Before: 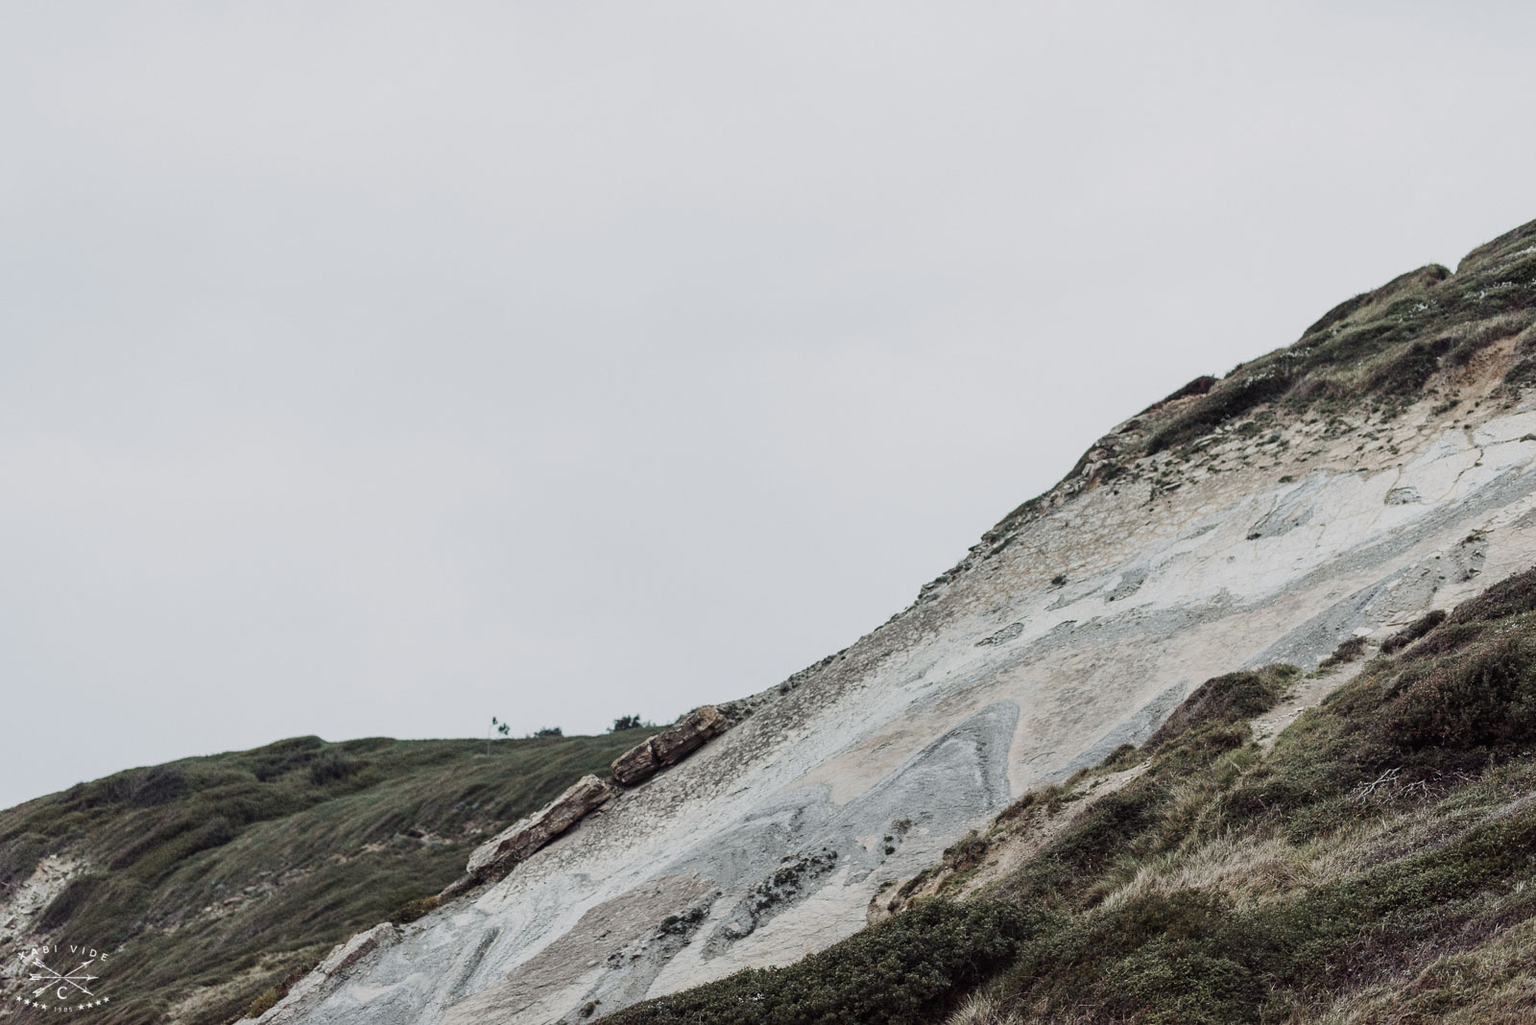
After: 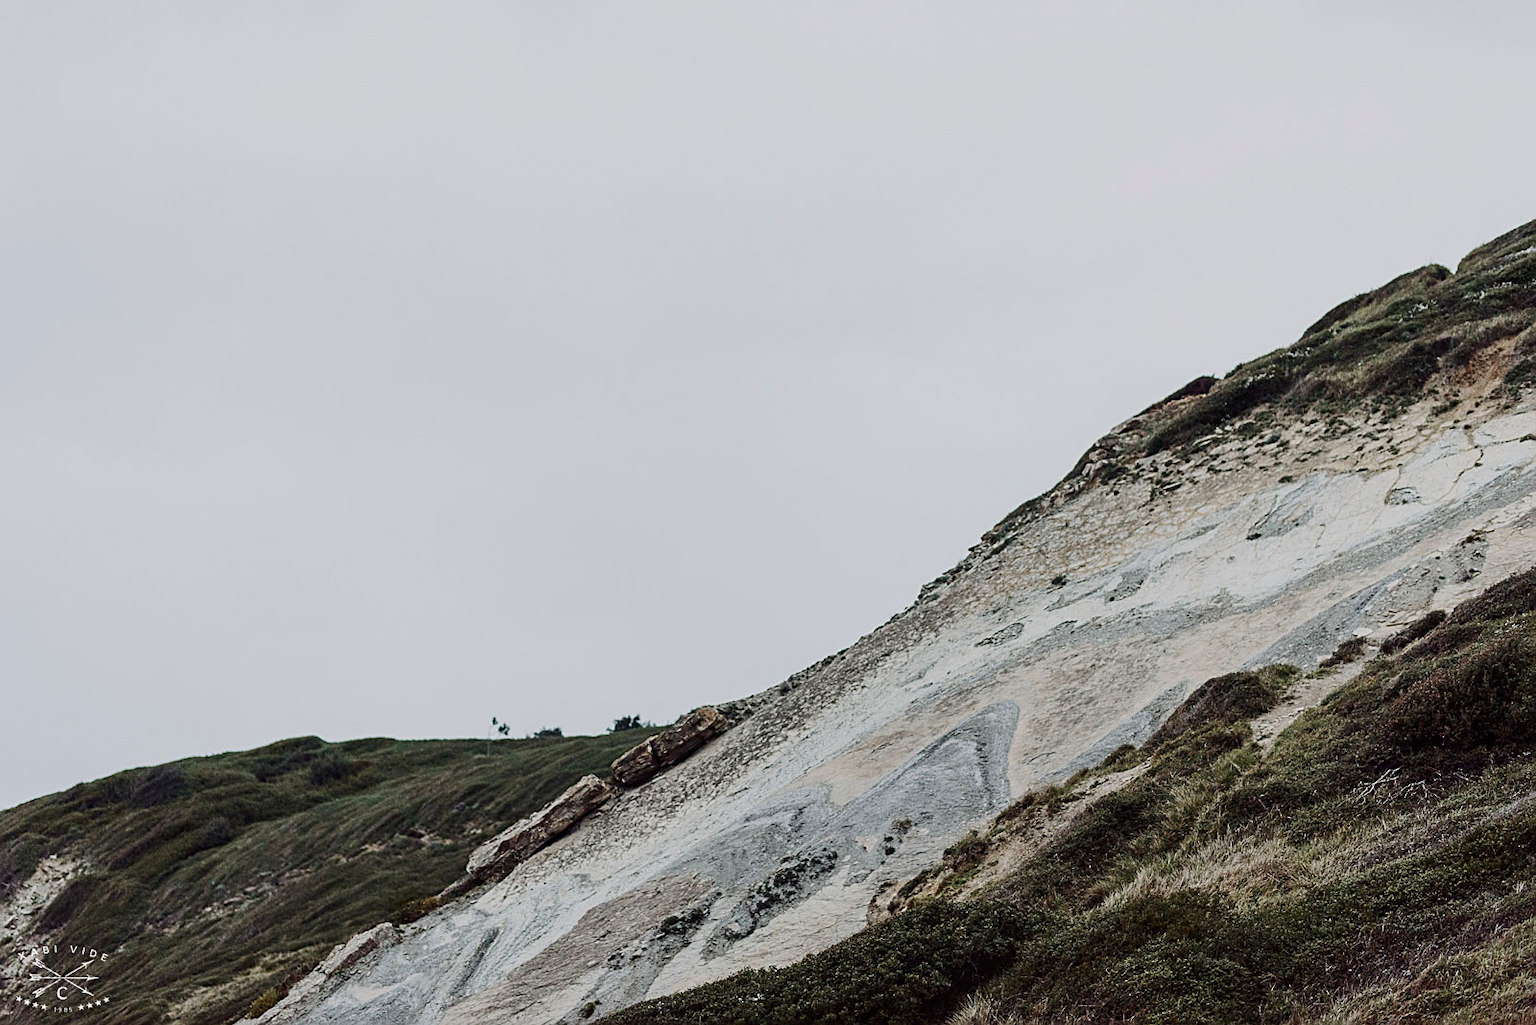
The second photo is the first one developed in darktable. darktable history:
sharpen: on, module defaults
exposure: exposure -0.319 EV, compensate exposure bias true, compensate highlight preservation false
contrast brightness saturation: contrast 0.177, saturation 0.306
